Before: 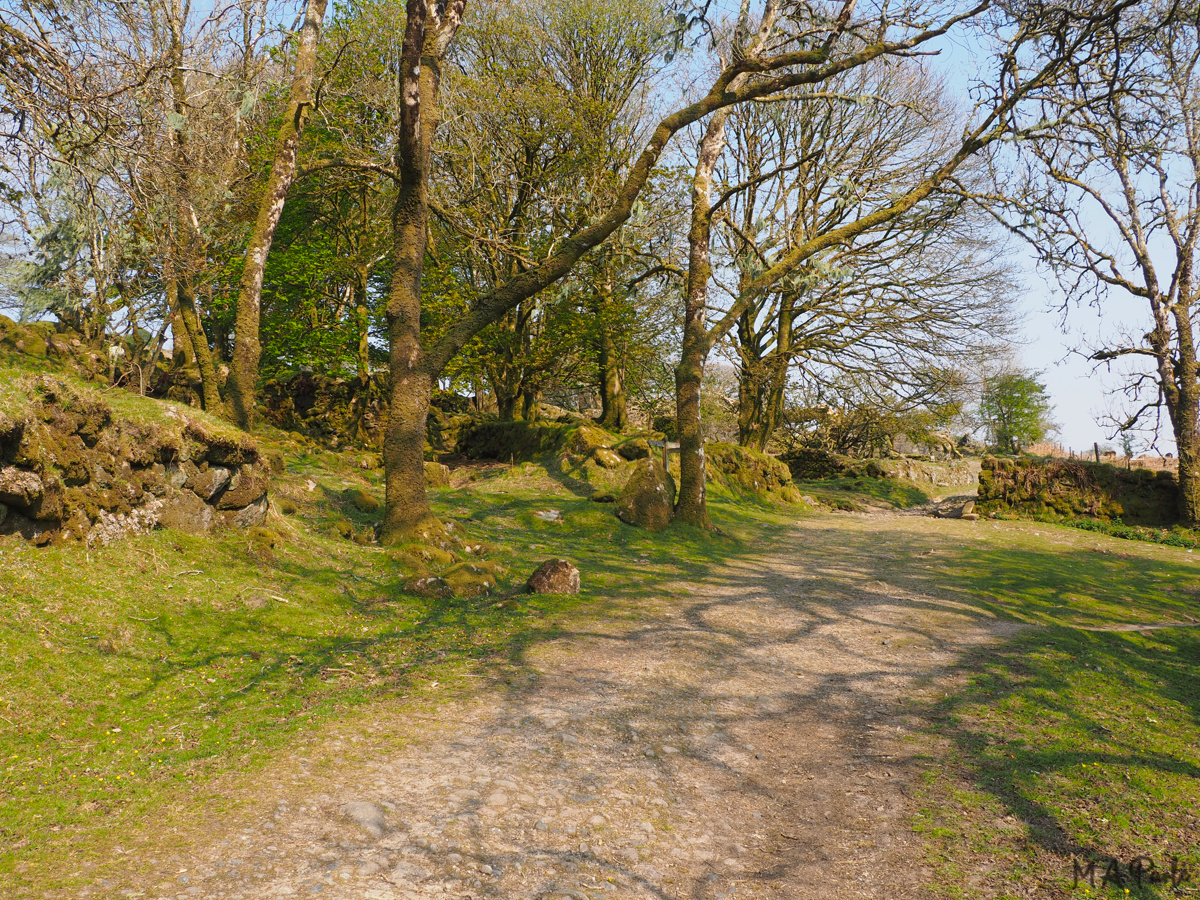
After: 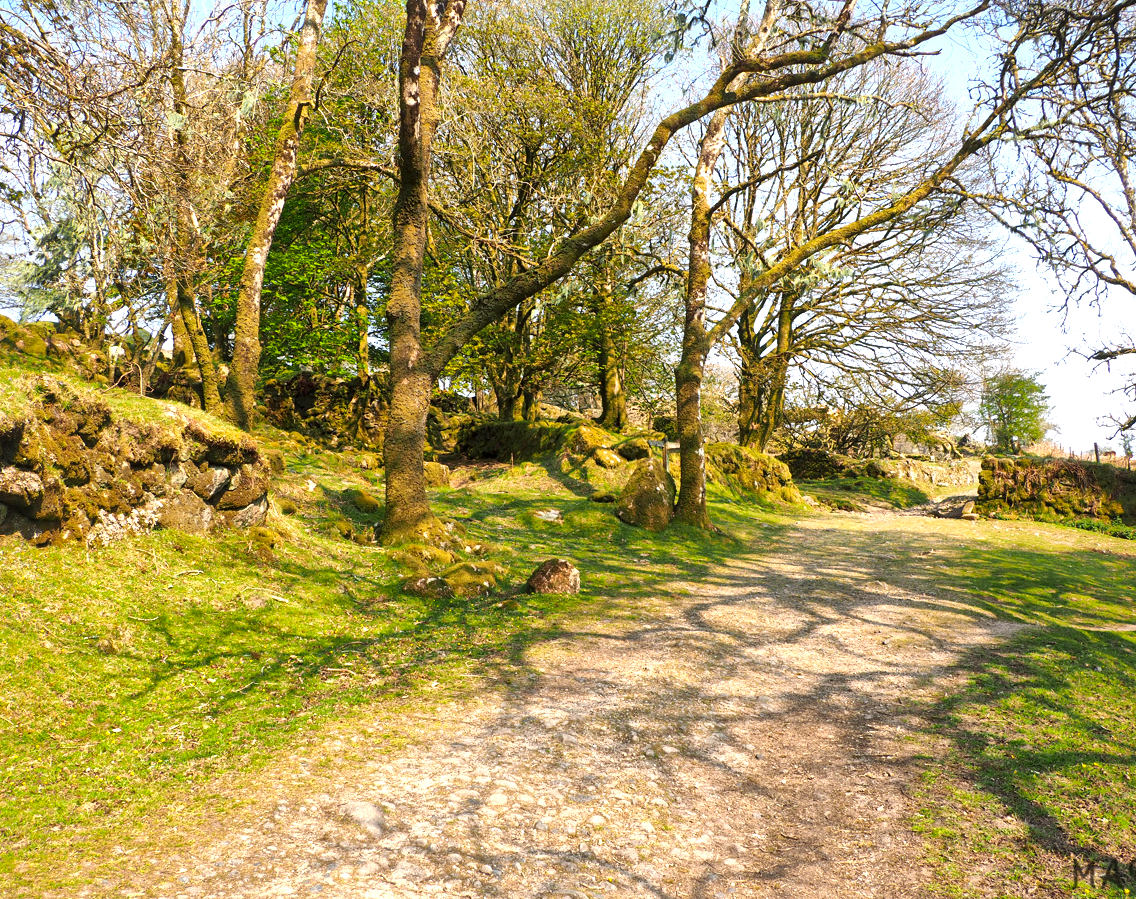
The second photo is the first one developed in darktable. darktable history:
crop and rotate: left 0%, right 5.287%
local contrast: mode bilateral grid, contrast 20, coarseness 50, detail 171%, midtone range 0.2
exposure: black level correction 0, exposure 0.698 EV, compensate exposure bias true, compensate highlight preservation false
color correction: highlights b* -0.048, saturation 1.12
